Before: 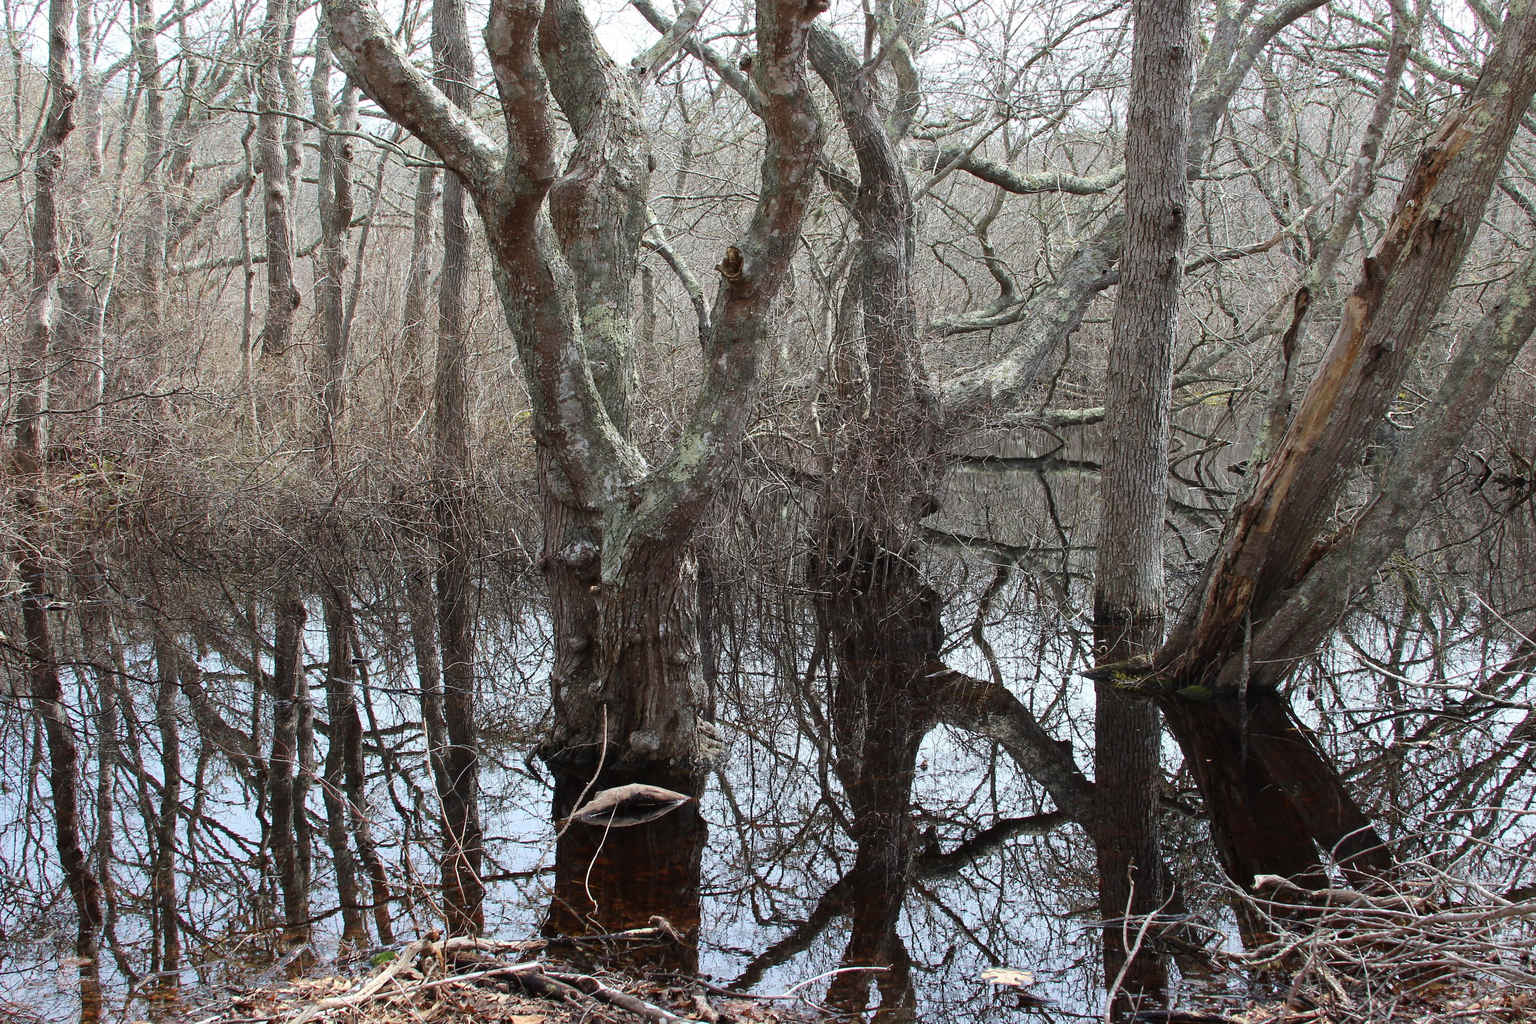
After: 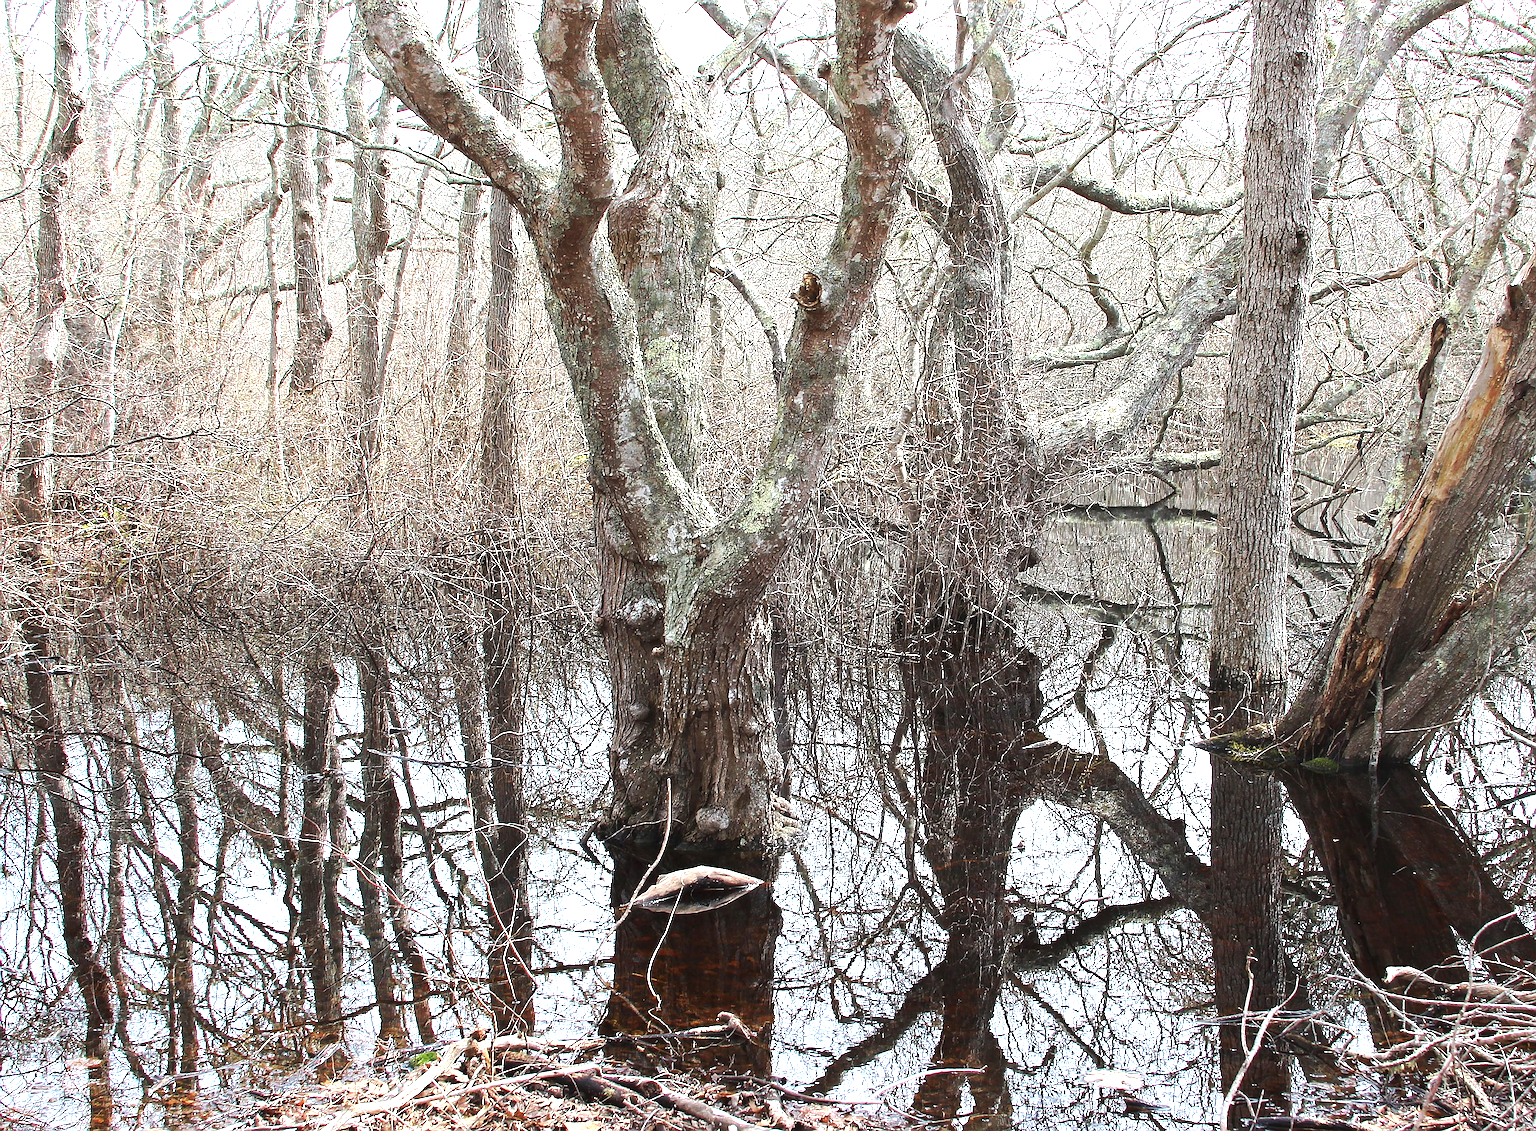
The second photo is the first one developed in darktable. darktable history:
exposure: exposure 1.206 EV, compensate highlight preservation false
crop: right 9.487%, bottom 0.024%
tone curve: curves: ch0 [(0, 0) (0.003, 0.003) (0.011, 0.011) (0.025, 0.024) (0.044, 0.043) (0.069, 0.068) (0.1, 0.097) (0.136, 0.133) (0.177, 0.173) (0.224, 0.219) (0.277, 0.271) (0.335, 0.327) (0.399, 0.39) (0.468, 0.457) (0.543, 0.582) (0.623, 0.655) (0.709, 0.734) (0.801, 0.817) (0.898, 0.906) (1, 1)], preserve colors none
sharpen: radius 1.384, amount 1.239, threshold 0.692
